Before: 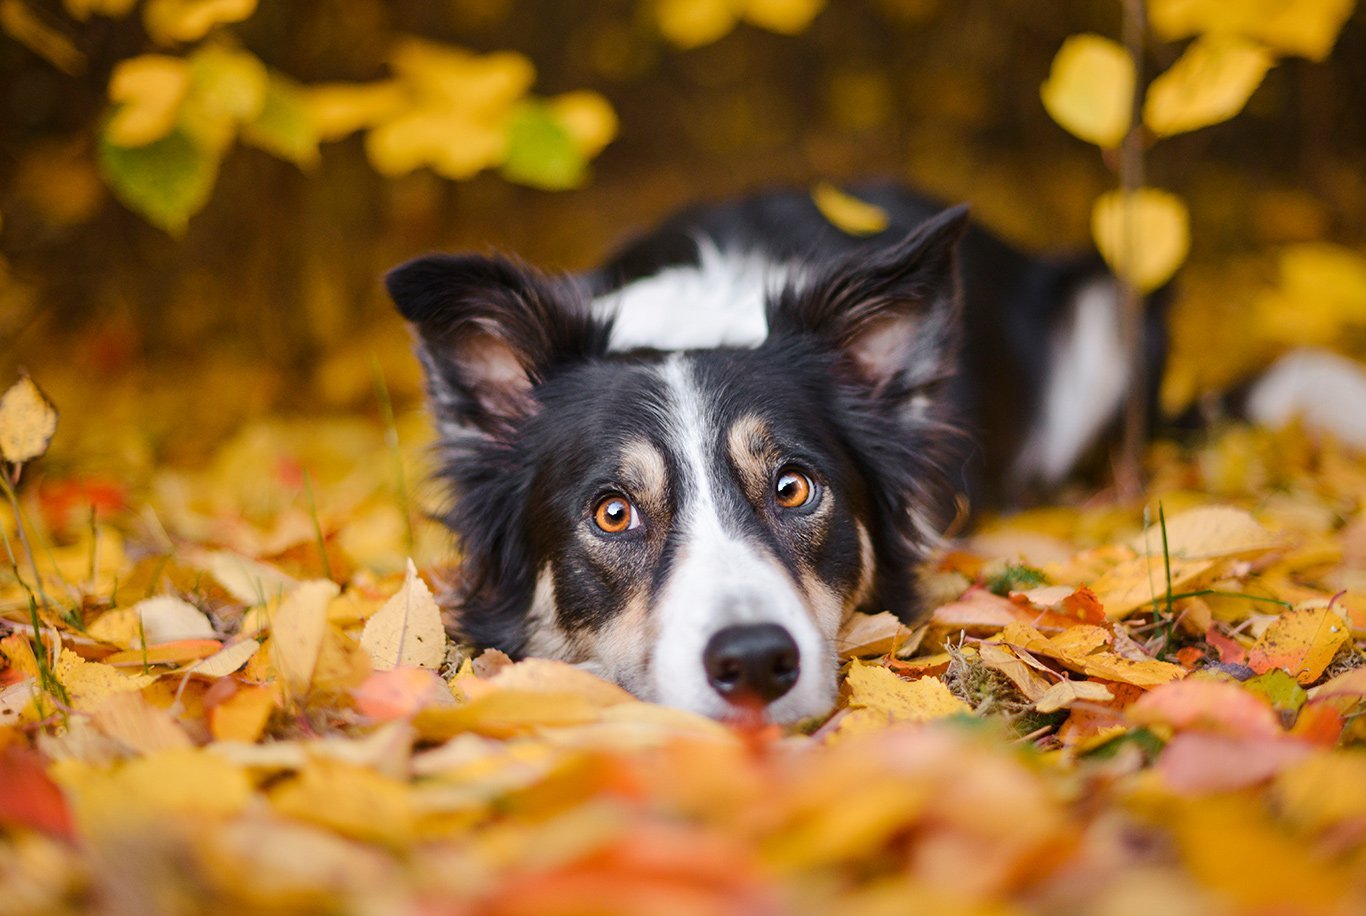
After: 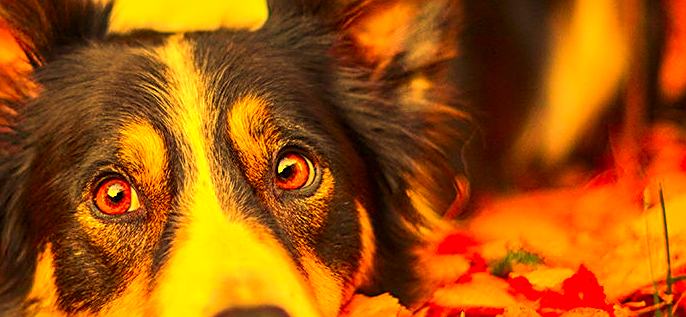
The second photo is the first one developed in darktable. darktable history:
local contrast: on, module defaults
rotate and perspective: automatic cropping original format, crop left 0, crop top 0
color correction: highlights a* -10.77, highlights b* 9.8, saturation 1.72
tone equalizer: on, module defaults
white balance: red 1.467, blue 0.684
sharpen: on, module defaults
crop: left 36.607%, top 34.735%, right 13.146%, bottom 30.611%
